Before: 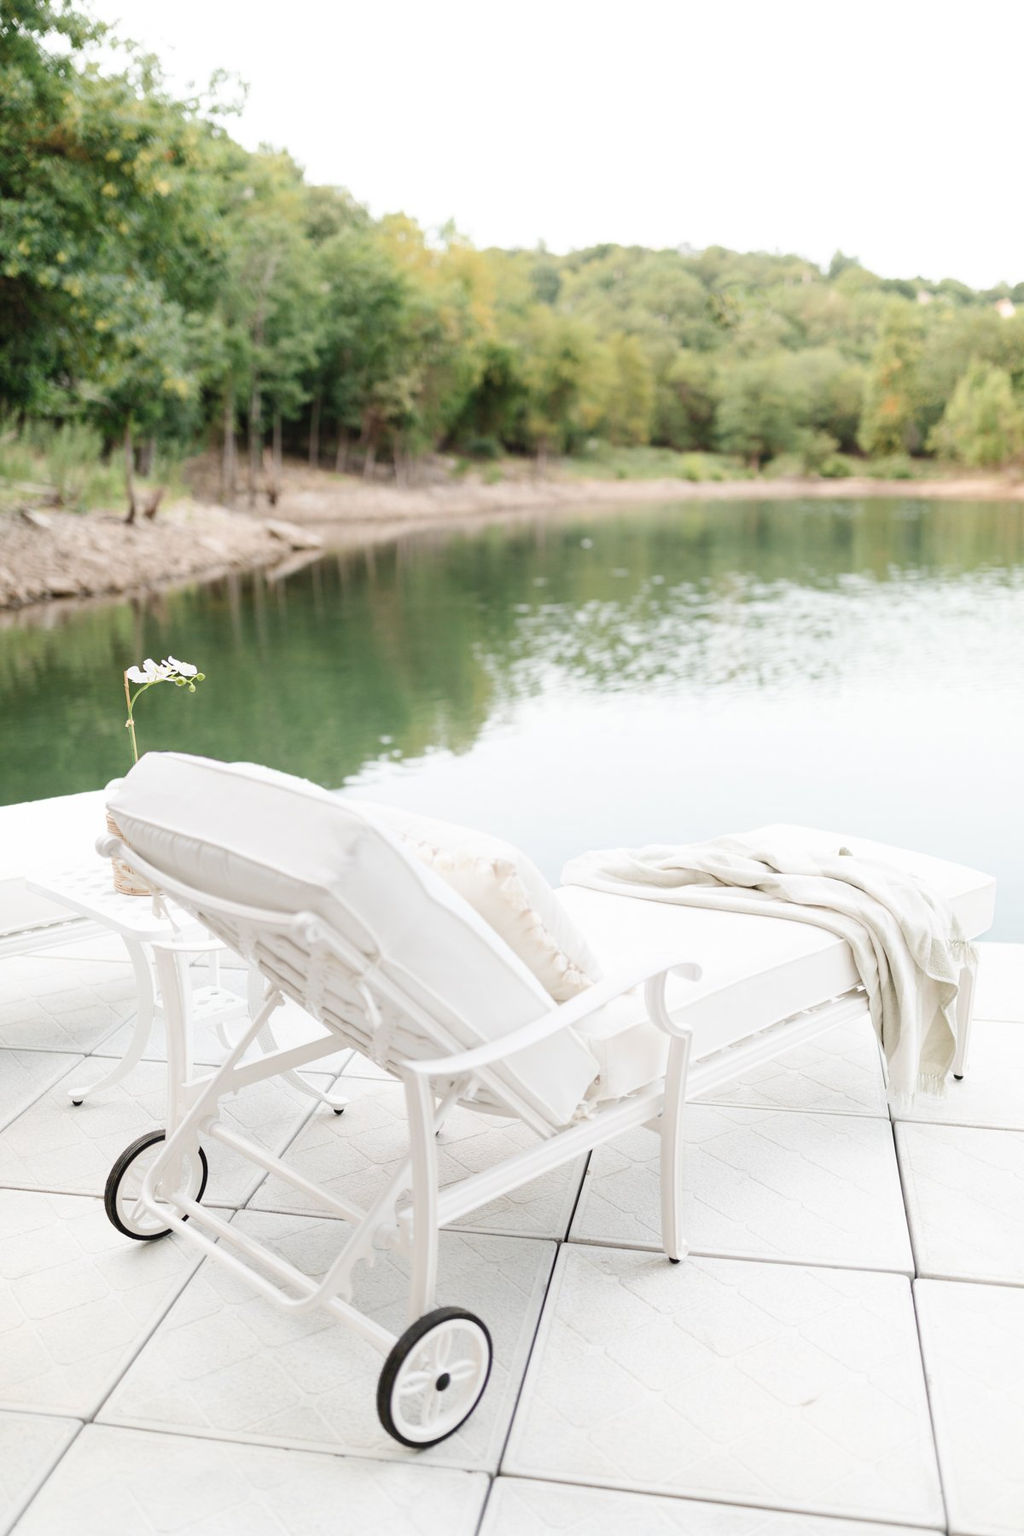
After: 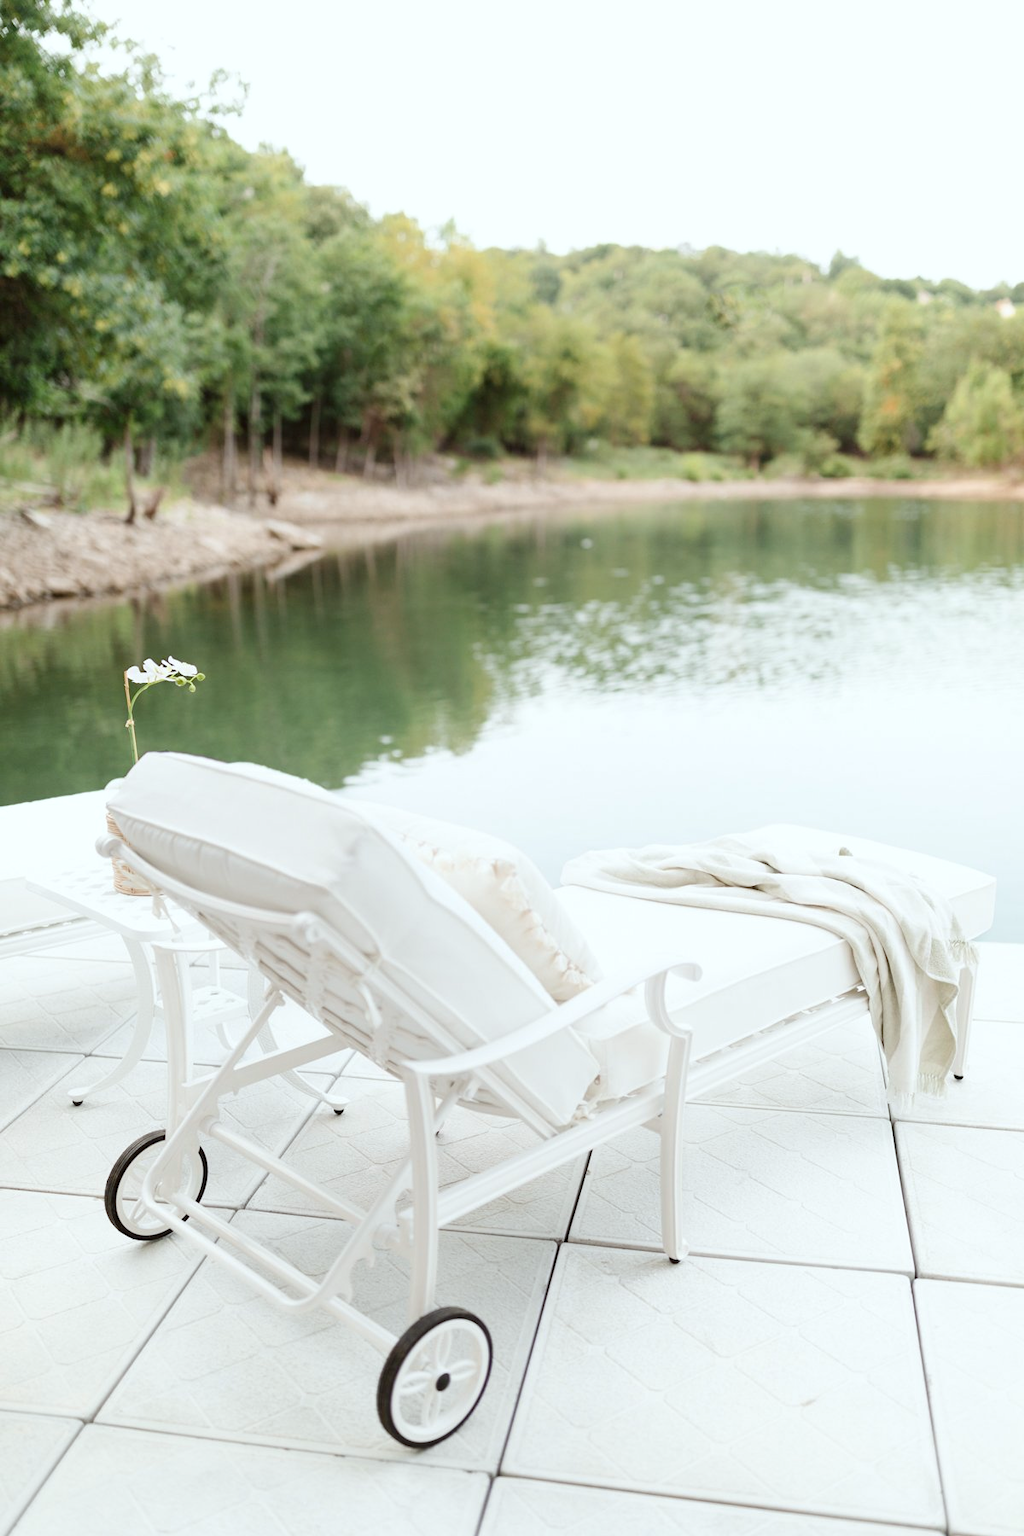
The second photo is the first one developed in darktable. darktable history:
color correction: highlights a* -3, highlights b* -2.05, shadows a* 2.24, shadows b* 2.82
